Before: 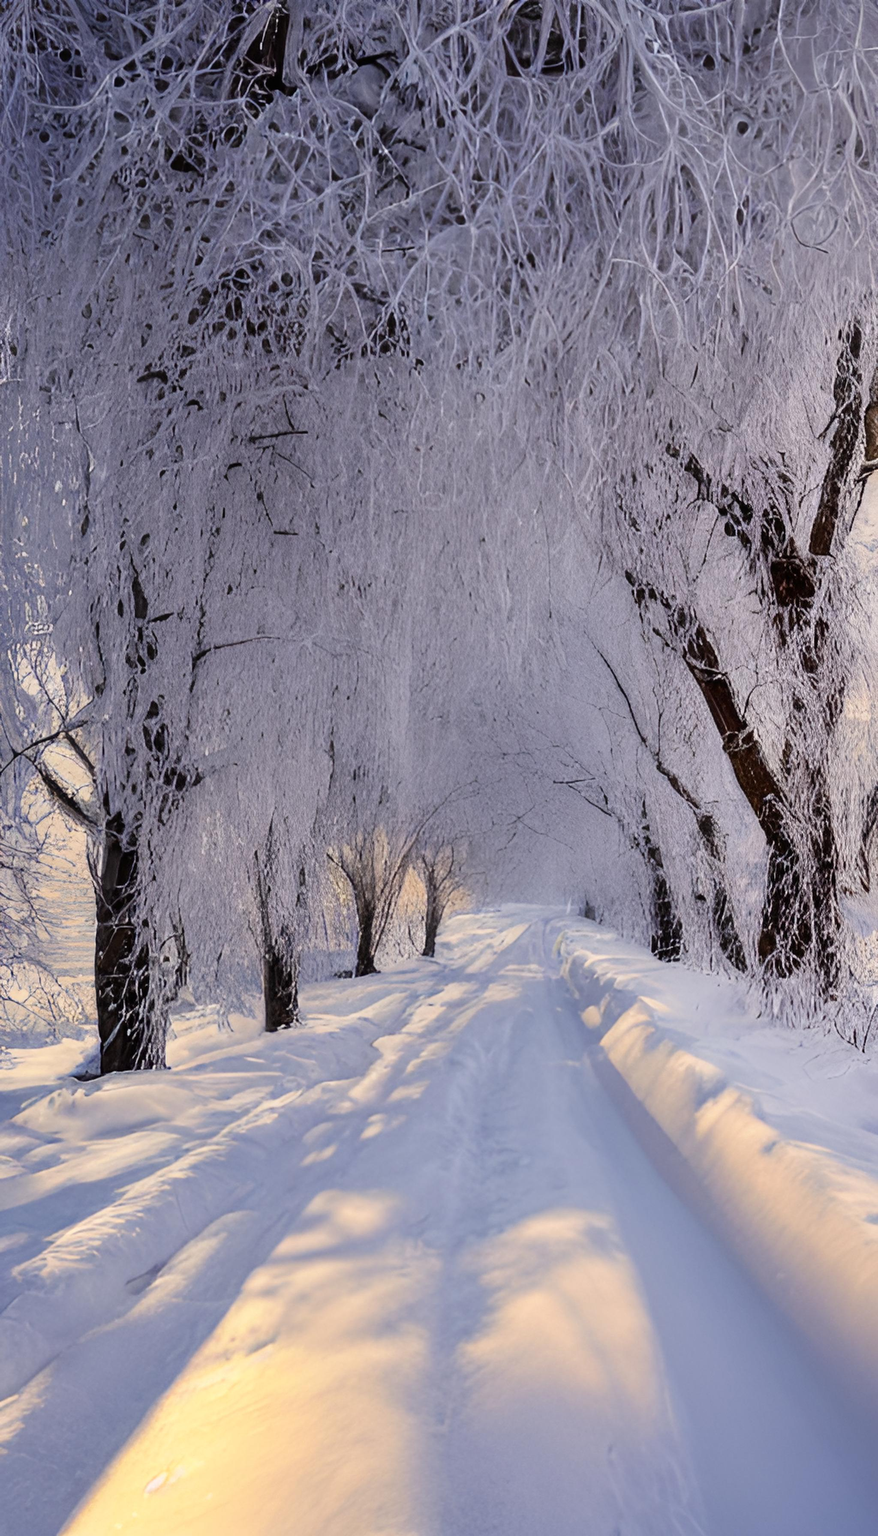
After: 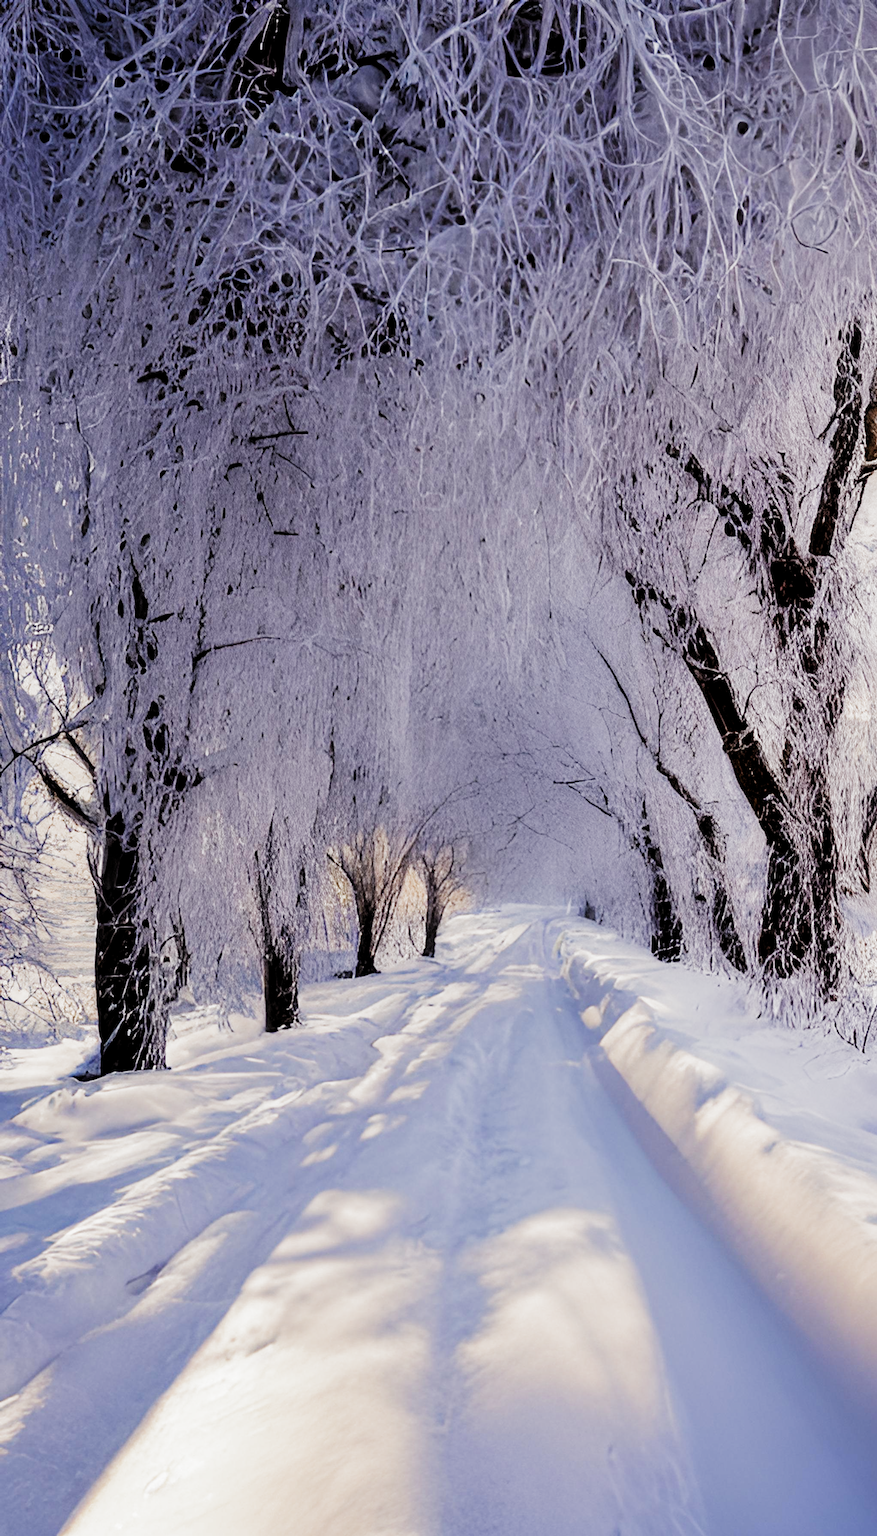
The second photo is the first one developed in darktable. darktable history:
filmic rgb: black relative exposure -6.43 EV, white relative exposure 2.43 EV, threshold 3 EV, hardness 5.27, latitude 0.1%, contrast 1.425, highlights saturation mix 2%, preserve chrominance no, color science v5 (2021), contrast in shadows safe, contrast in highlights safe, enable highlight reconstruction true
levels: levels [0.016, 0.5, 0.996]
tone equalizer: on, module defaults
